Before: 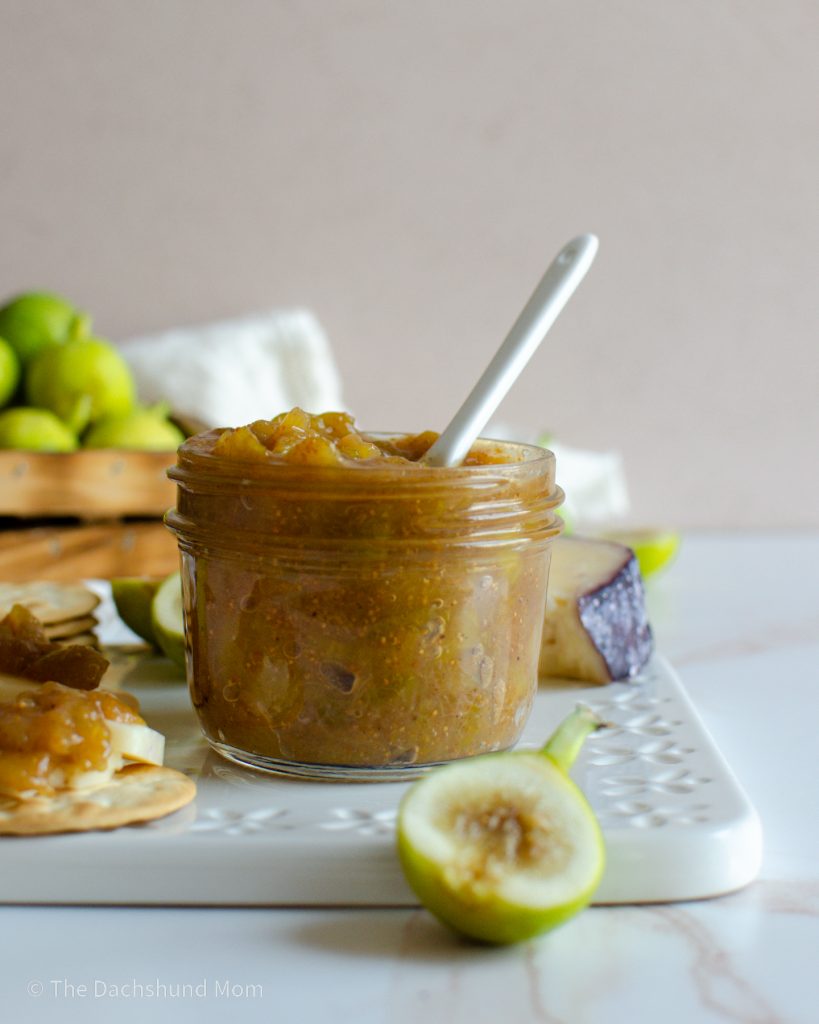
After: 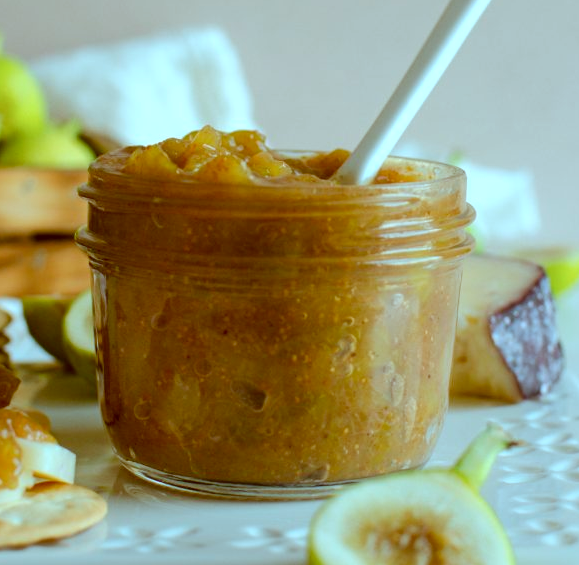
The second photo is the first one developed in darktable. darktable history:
color correction: highlights a* -14.92, highlights b* -16.27, shadows a* 10.48, shadows b* 29.33
crop: left 10.926%, top 27.548%, right 18.279%, bottom 17.271%
levels: white 90.65%, levels [0, 0.498, 1]
